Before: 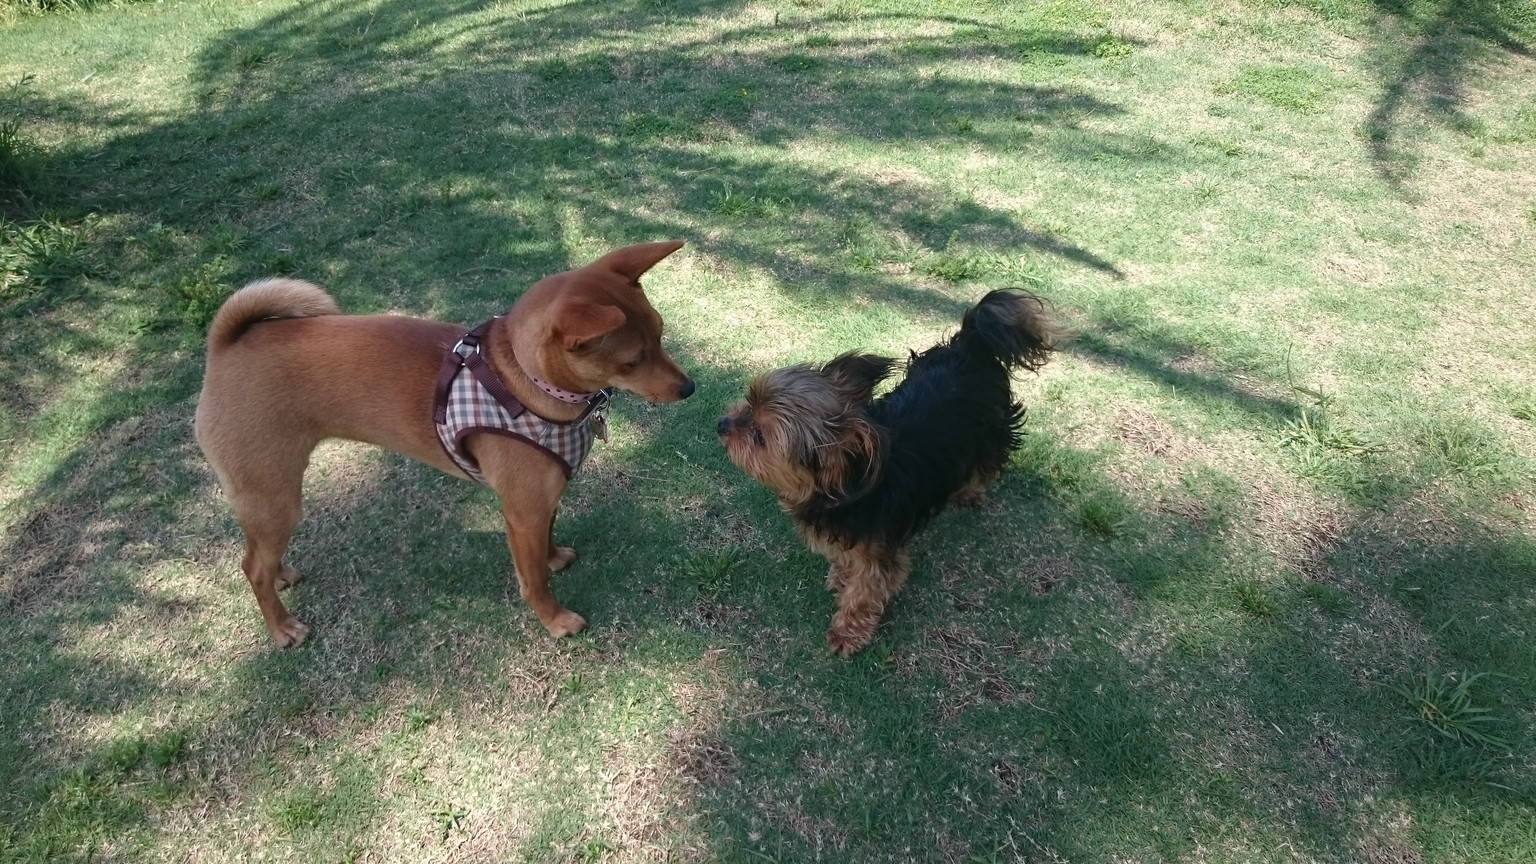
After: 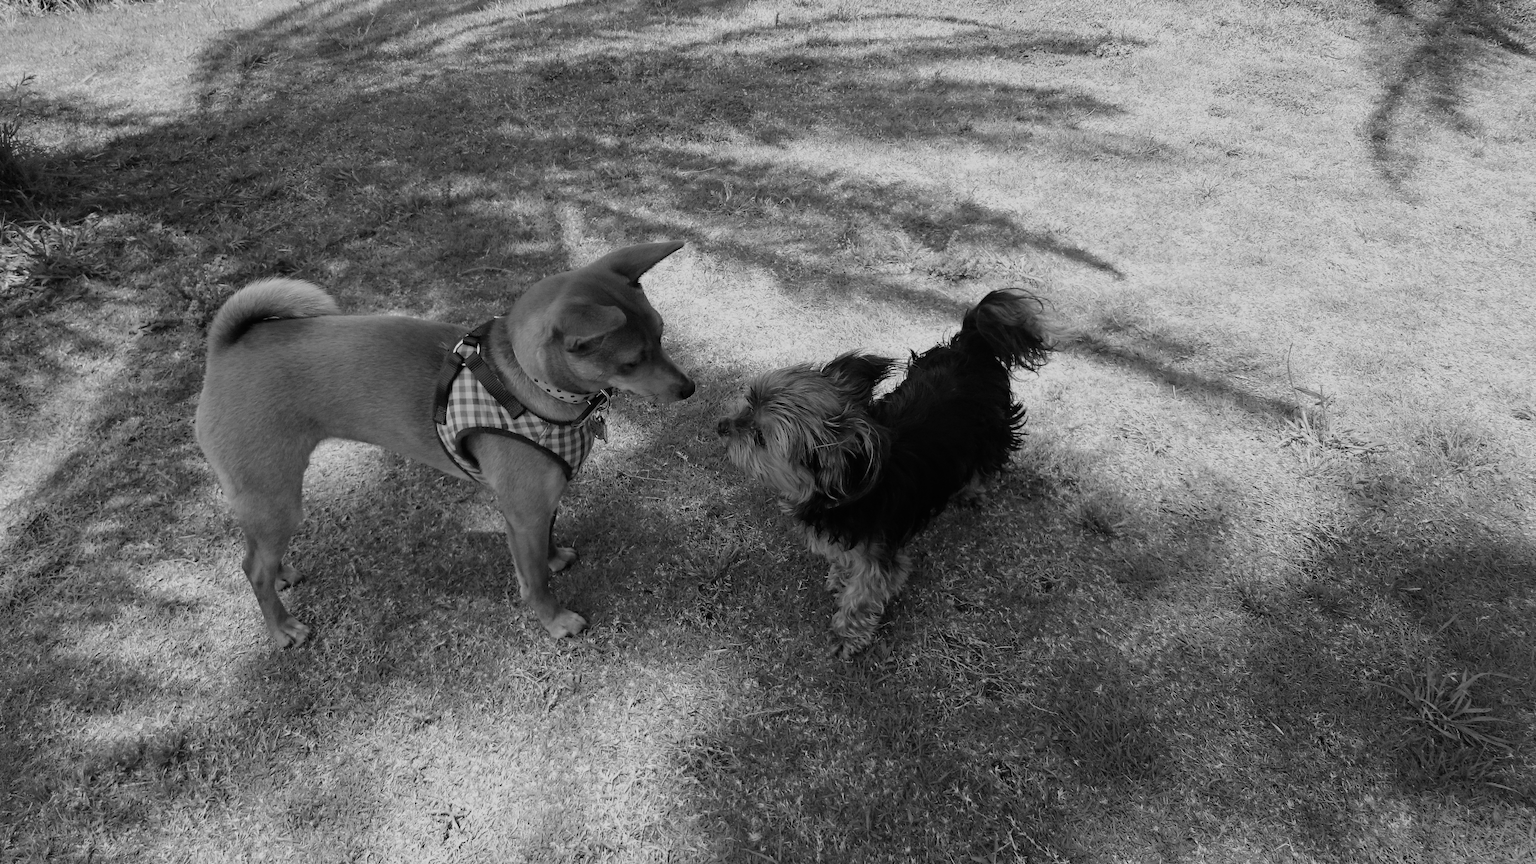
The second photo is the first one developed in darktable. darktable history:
filmic rgb: black relative exposure -7.65 EV, white relative exposure 4.56 EV, hardness 3.61, contrast 1.05
monochrome: a 32, b 64, size 2.3
